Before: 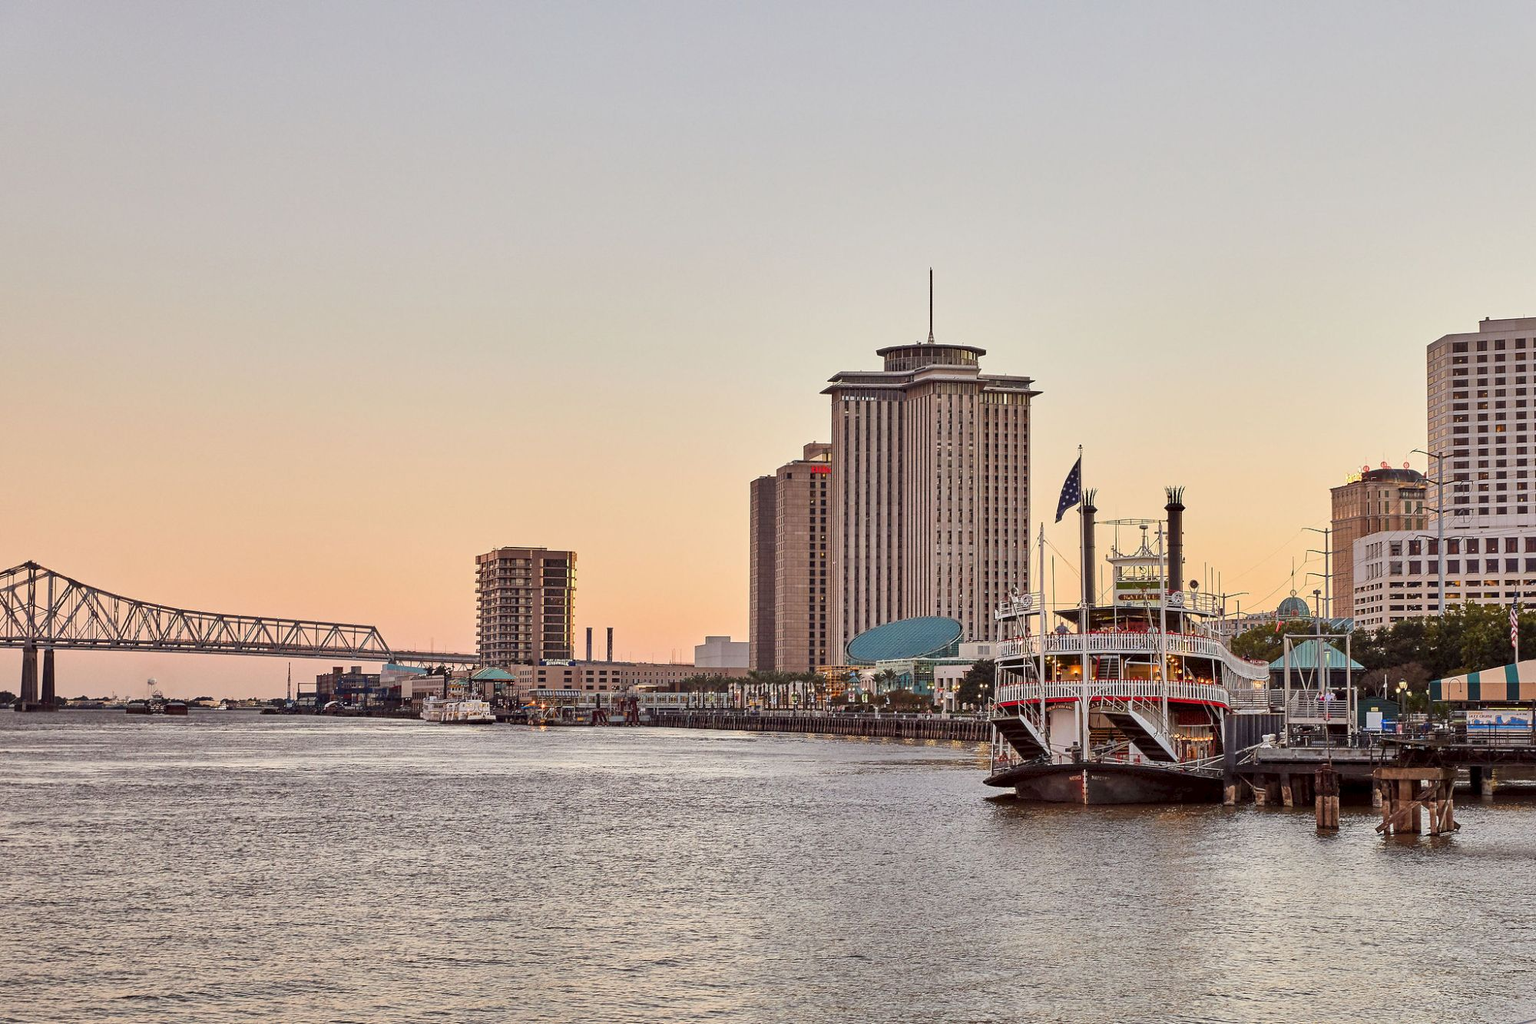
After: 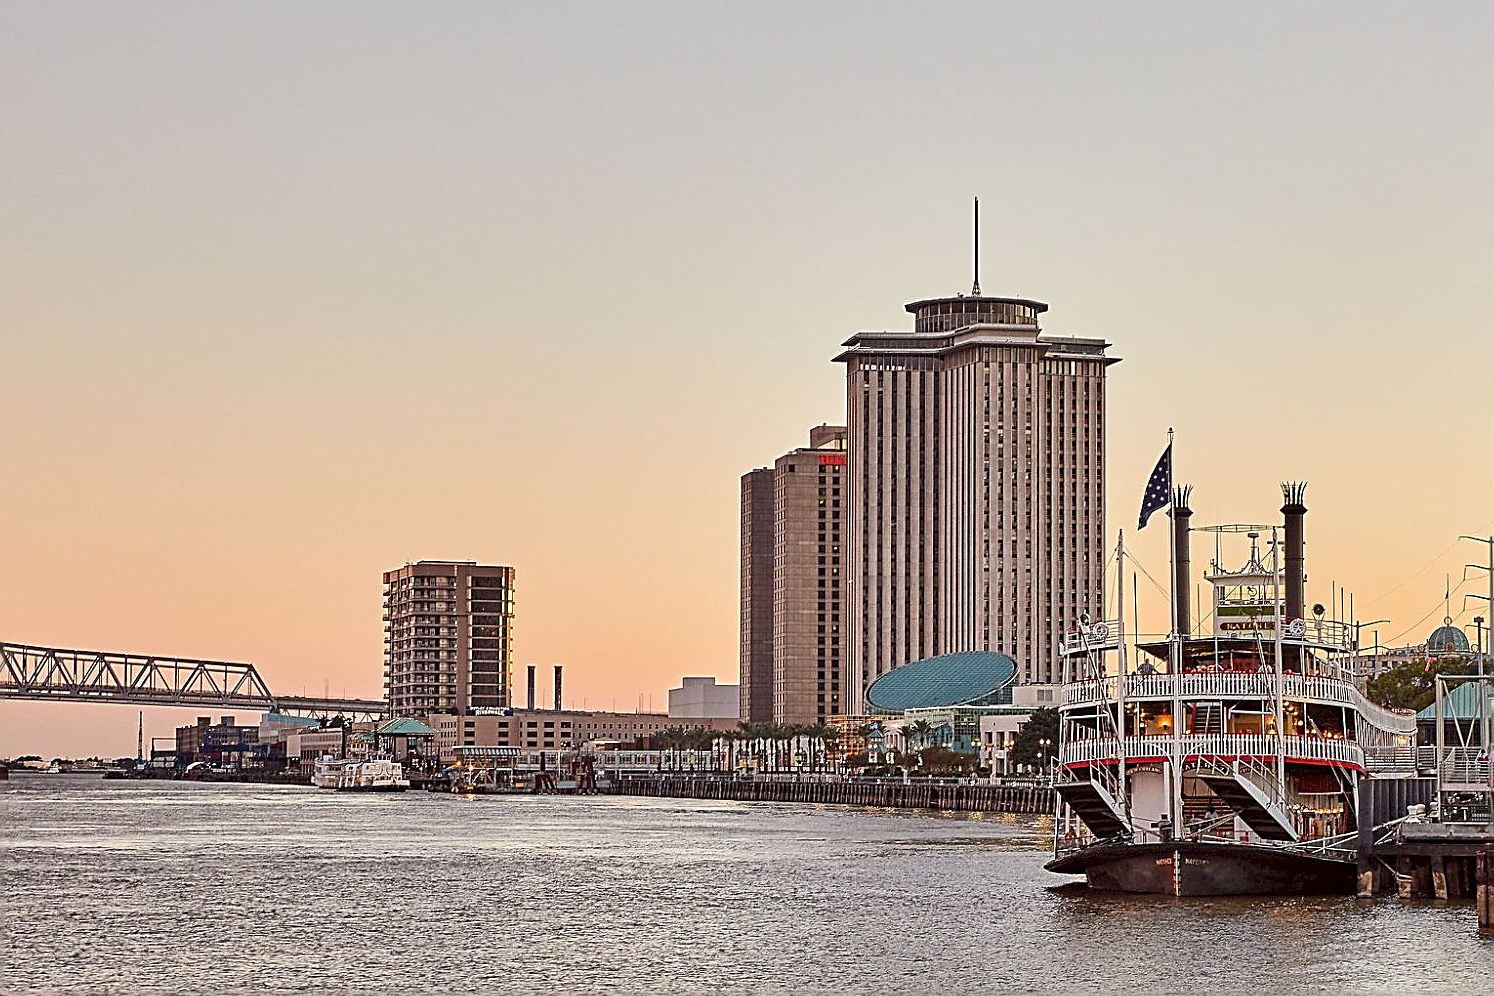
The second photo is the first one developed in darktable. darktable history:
crop and rotate: left 11.831%, top 11.346%, right 13.429%, bottom 13.899%
sharpen: amount 1
